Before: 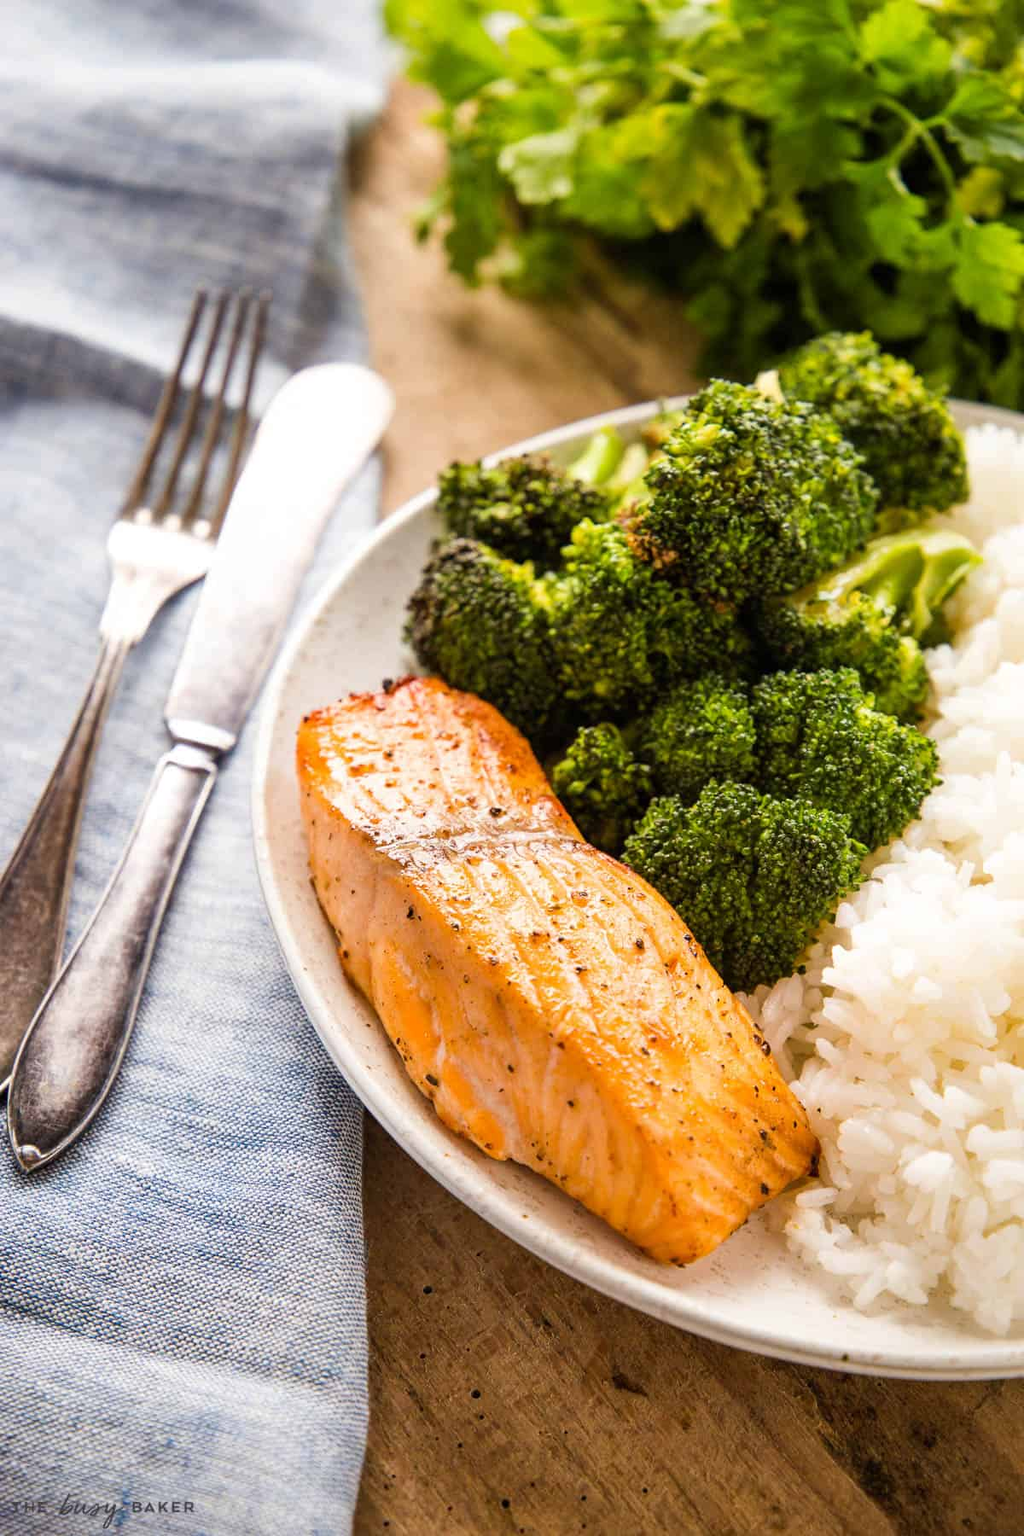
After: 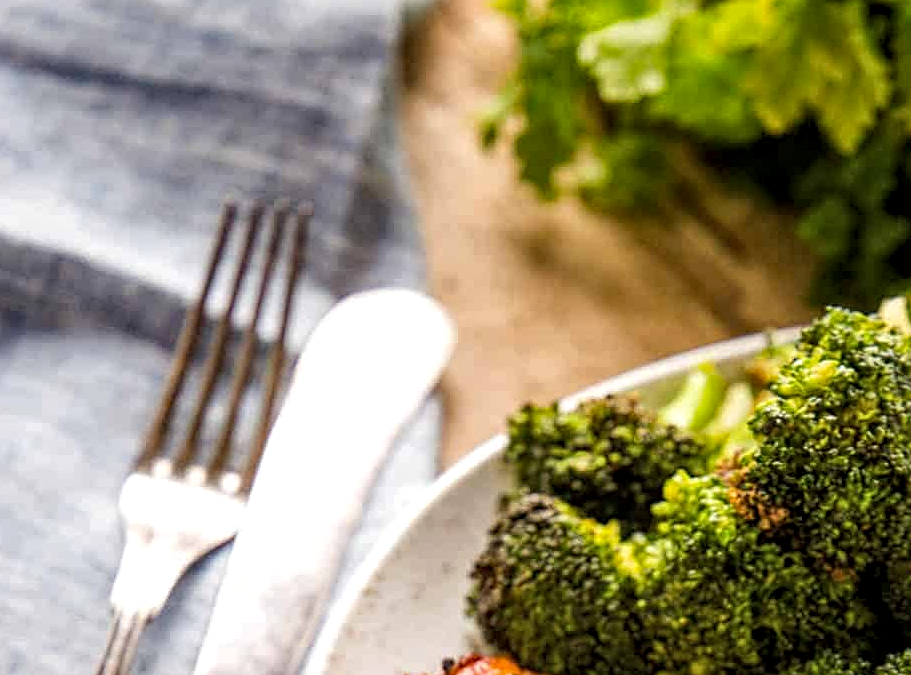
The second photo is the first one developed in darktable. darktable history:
crop: left 0.529%, top 7.637%, right 23.551%, bottom 54.811%
local contrast: highlights 92%, shadows 89%, detail 160%, midtone range 0.2
haze removal: compatibility mode true, adaptive false
sharpen: on, module defaults
